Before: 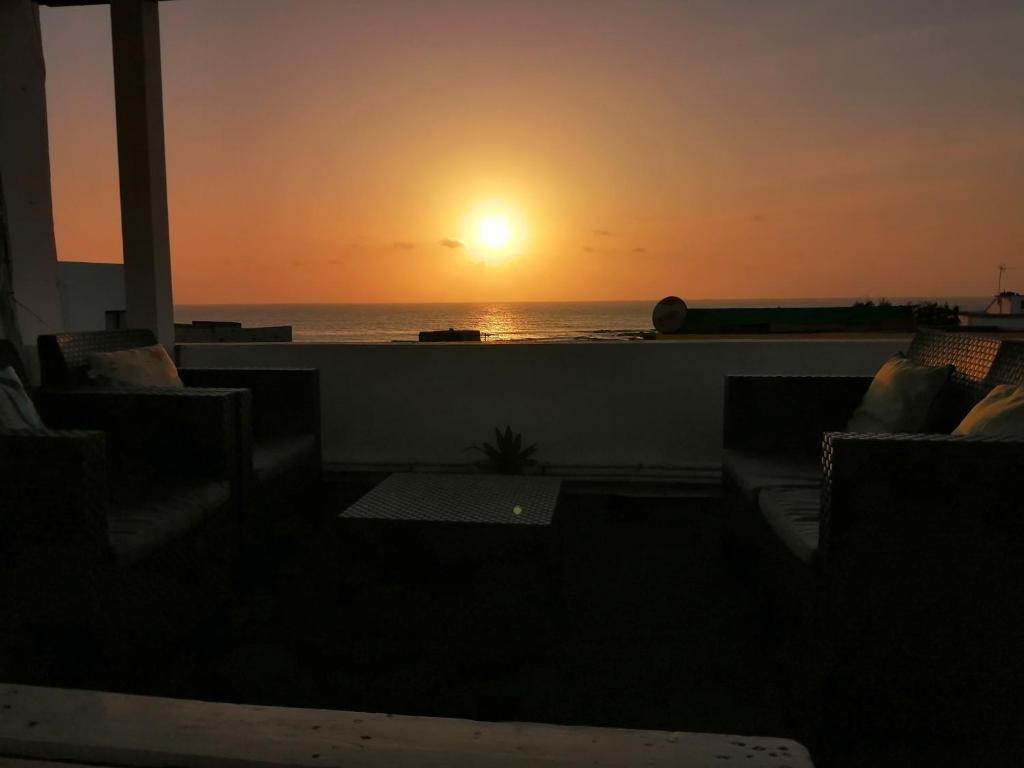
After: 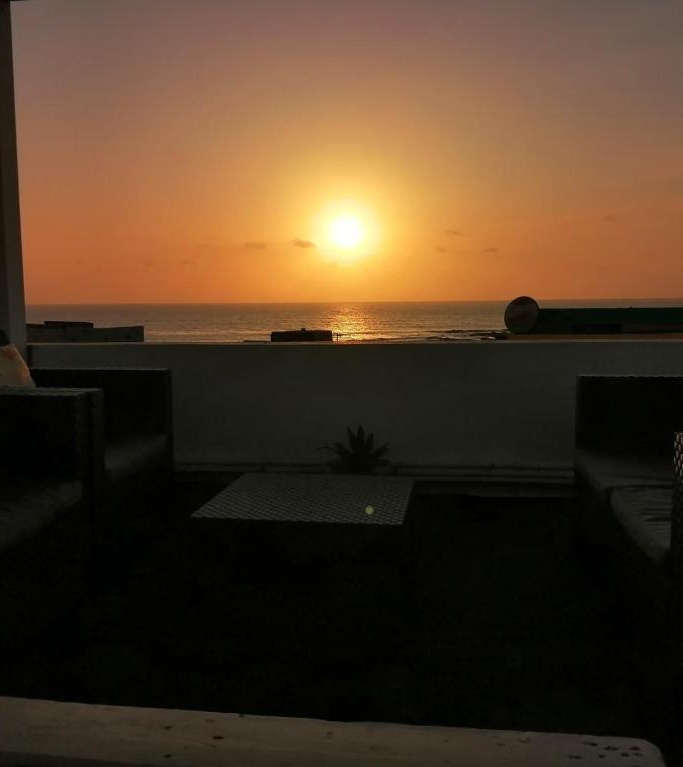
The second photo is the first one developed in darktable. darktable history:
crop and rotate: left 14.477%, right 18.774%
